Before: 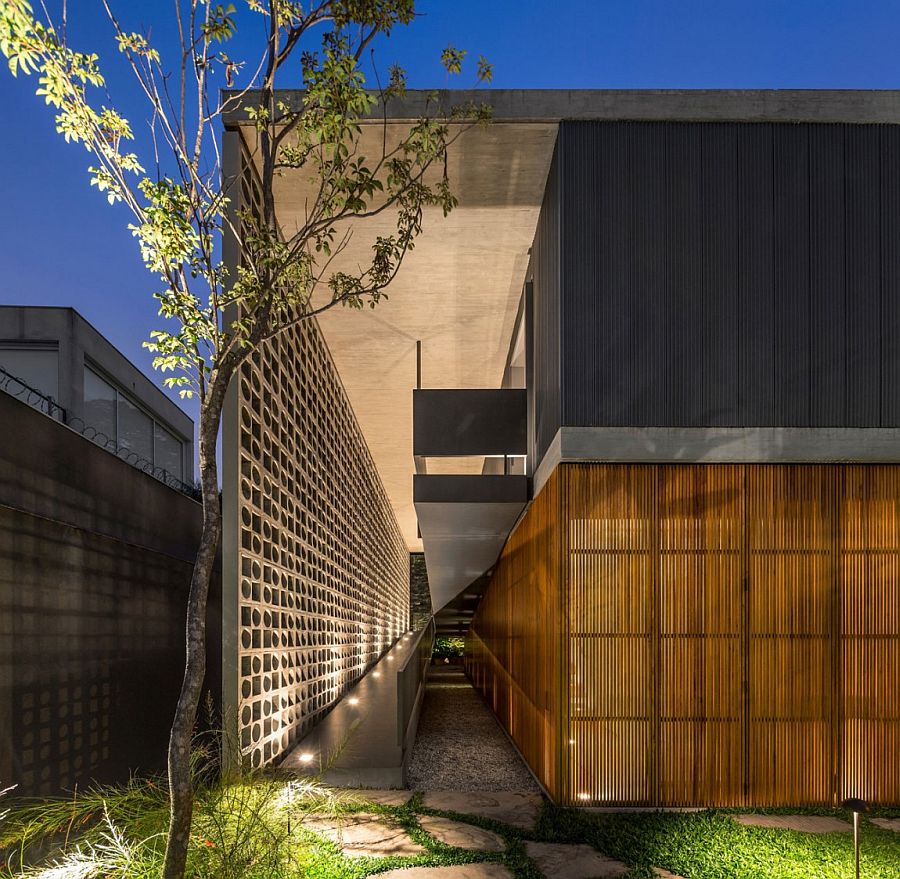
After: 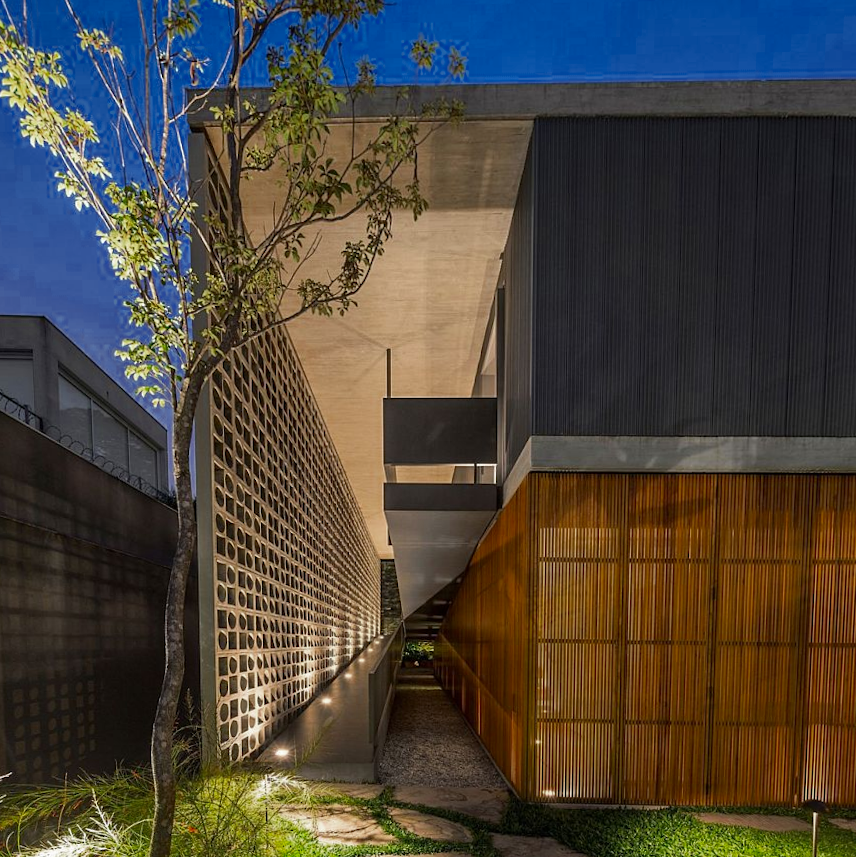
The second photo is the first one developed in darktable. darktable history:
color zones: curves: ch0 [(0.27, 0.396) (0.563, 0.504) (0.75, 0.5) (0.787, 0.307)]
rotate and perspective: rotation 0.074°, lens shift (vertical) 0.096, lens shift (horizontal) -0.041, crop left 0.043, crop right 0.952, crop top 0.024, crop bottom 0.979
